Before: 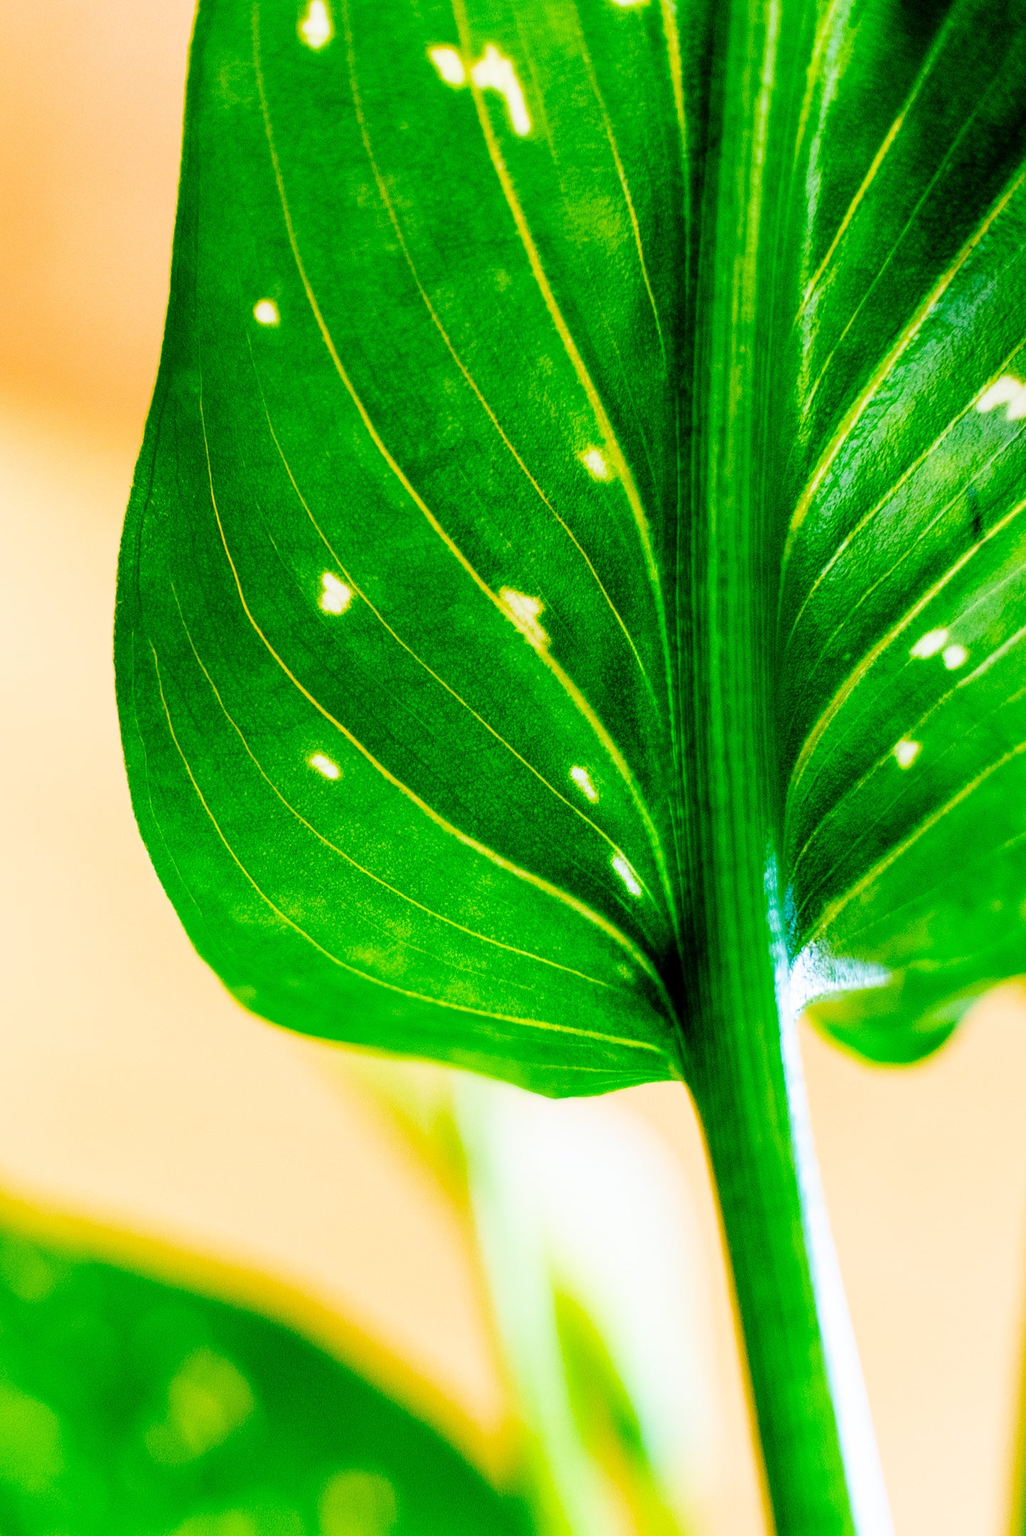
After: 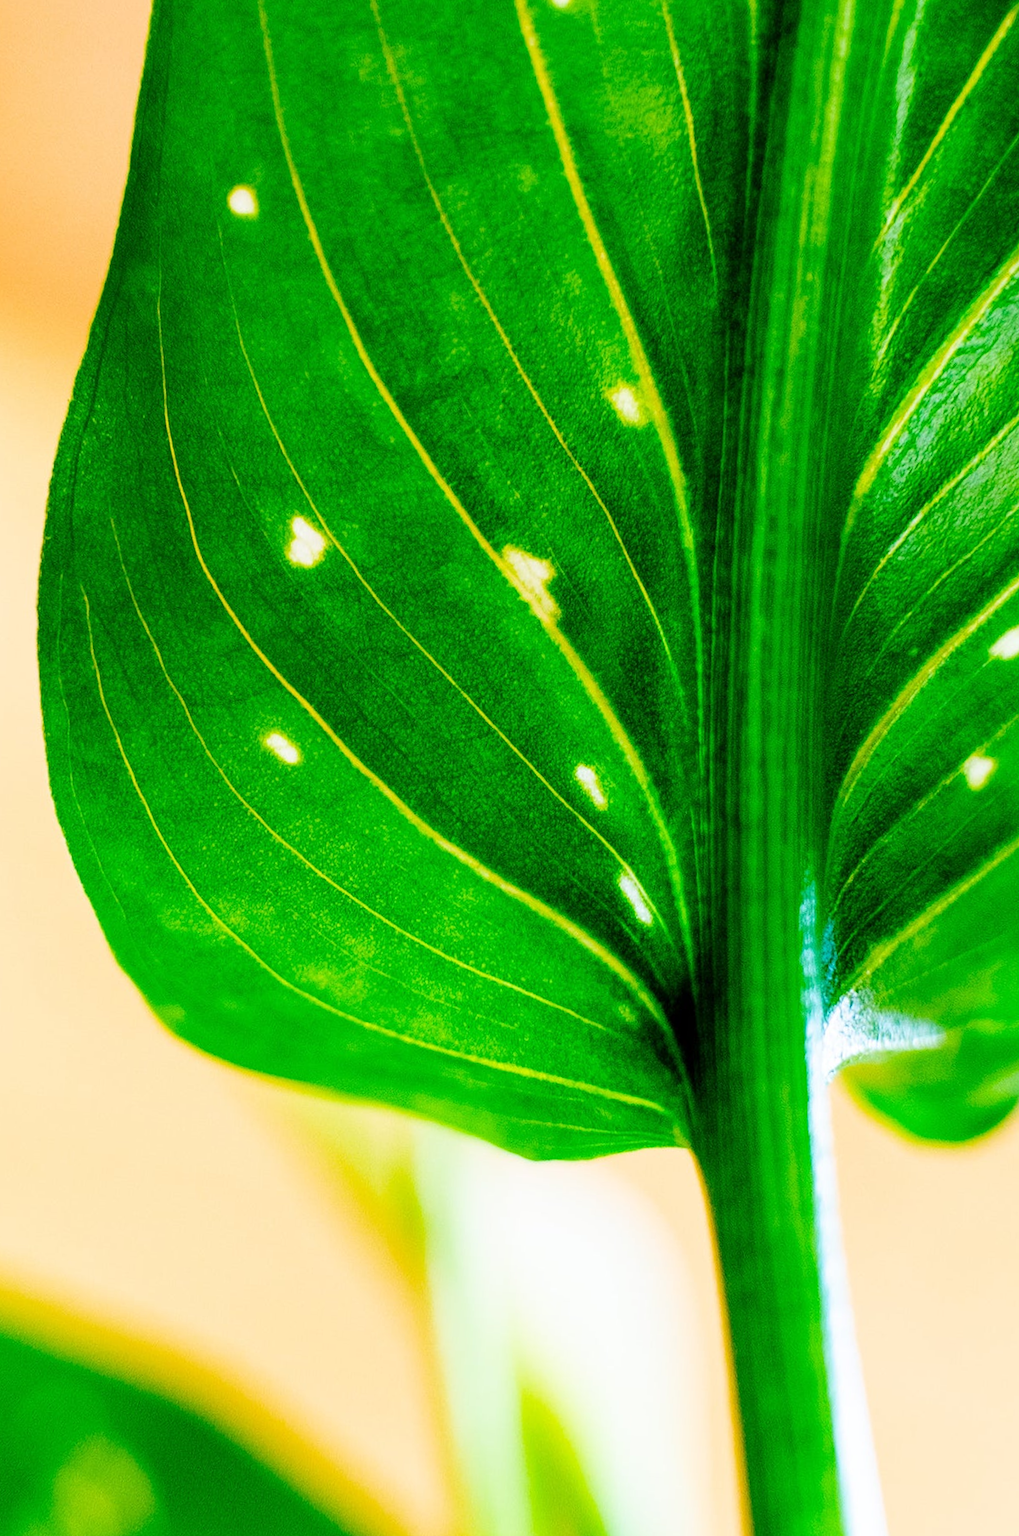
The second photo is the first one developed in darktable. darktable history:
crop and rotate: angle -3.21°, left 5.38%, top 5.161%, right 4.787%, bottom 4.453%
